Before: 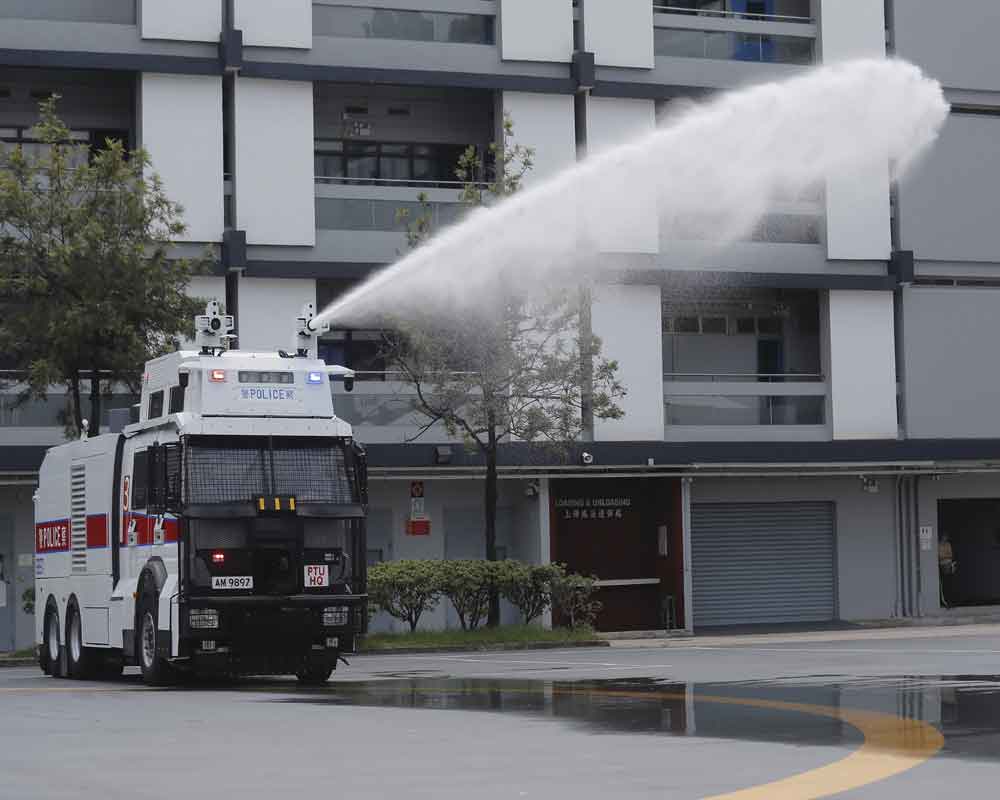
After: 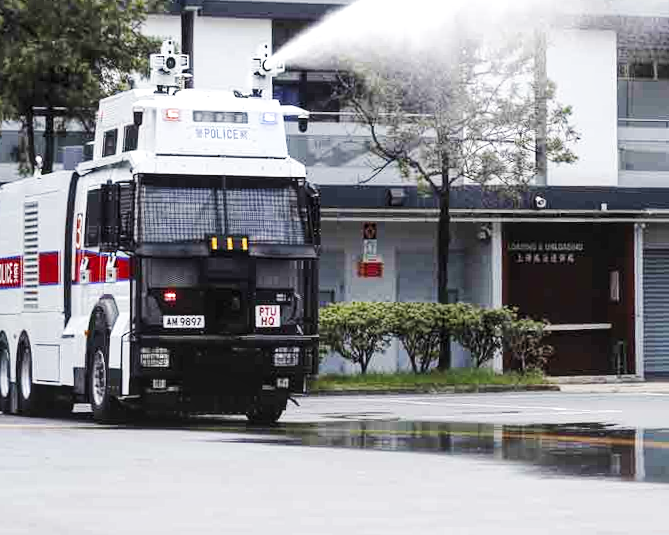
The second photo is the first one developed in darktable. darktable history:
crop and rotate: angle -0.82°, left 3.85%, top 31.828%, right 27.992%
local contrast: highlights 99%, shadows 86%, detail 160%, midtone range 0.2
base curve: curves: ch0 [(0, 0.003) (0.001, 0.002) (0.006, 0.004) (0.02, 0.022) (0.048, 0.086) (0.094, 0.234) (0.162, 0.431) (0.258, 0.629) (0.385, 0.8) (0.548, 0.918) (0.751, 0.988) (1, 1)], preserve colors none
